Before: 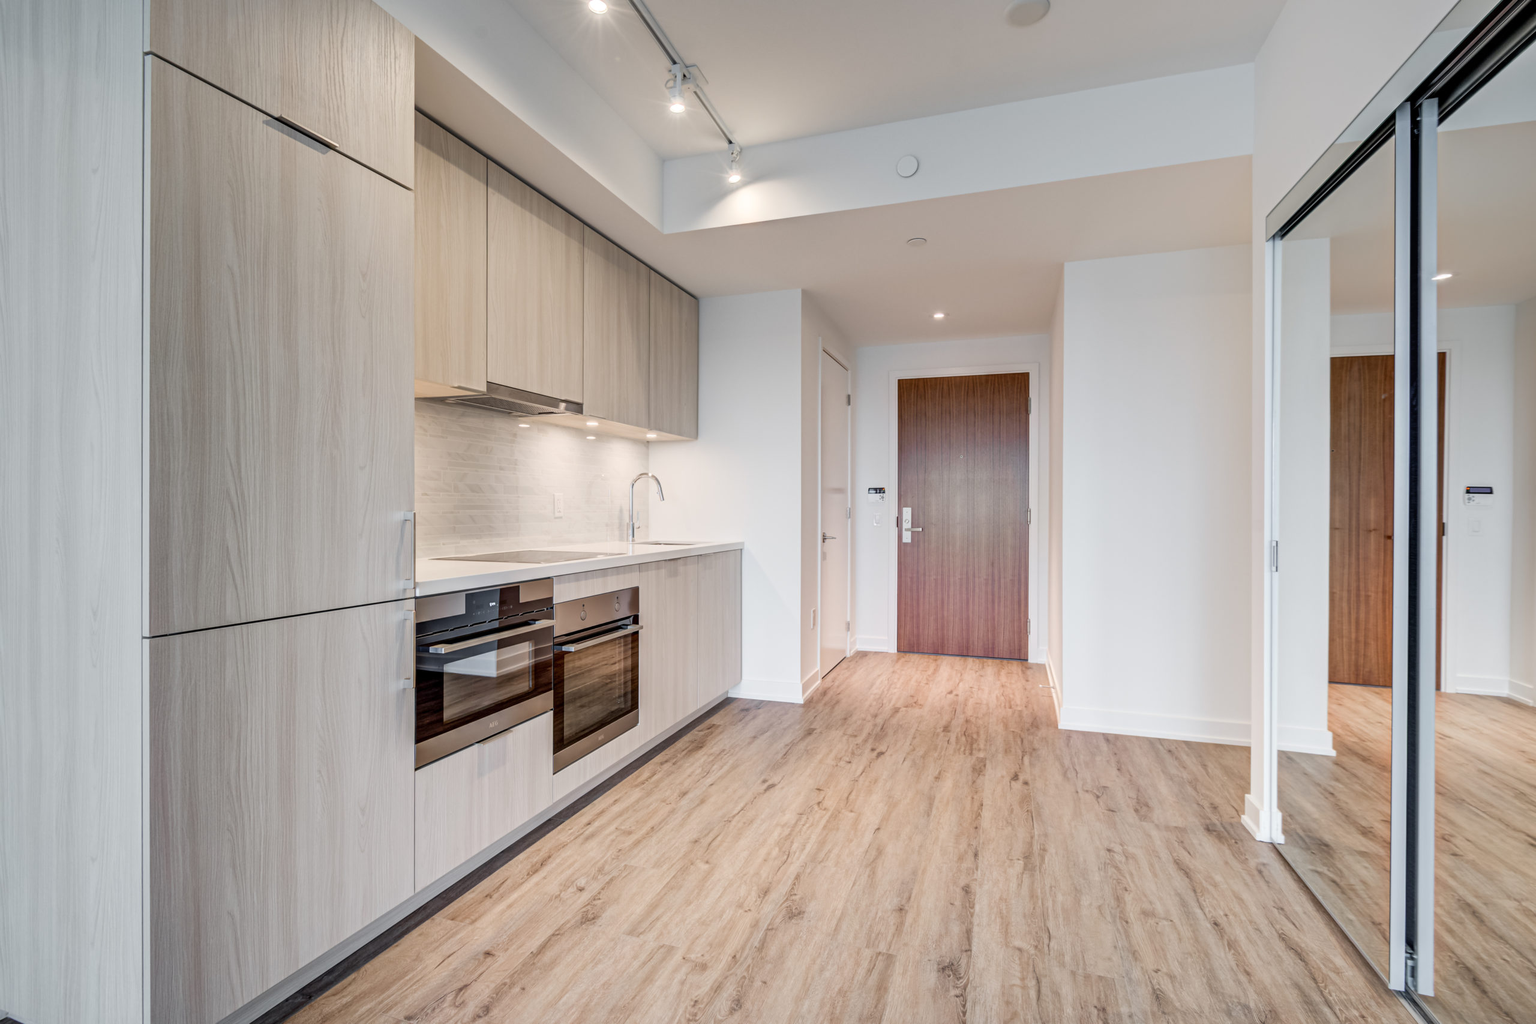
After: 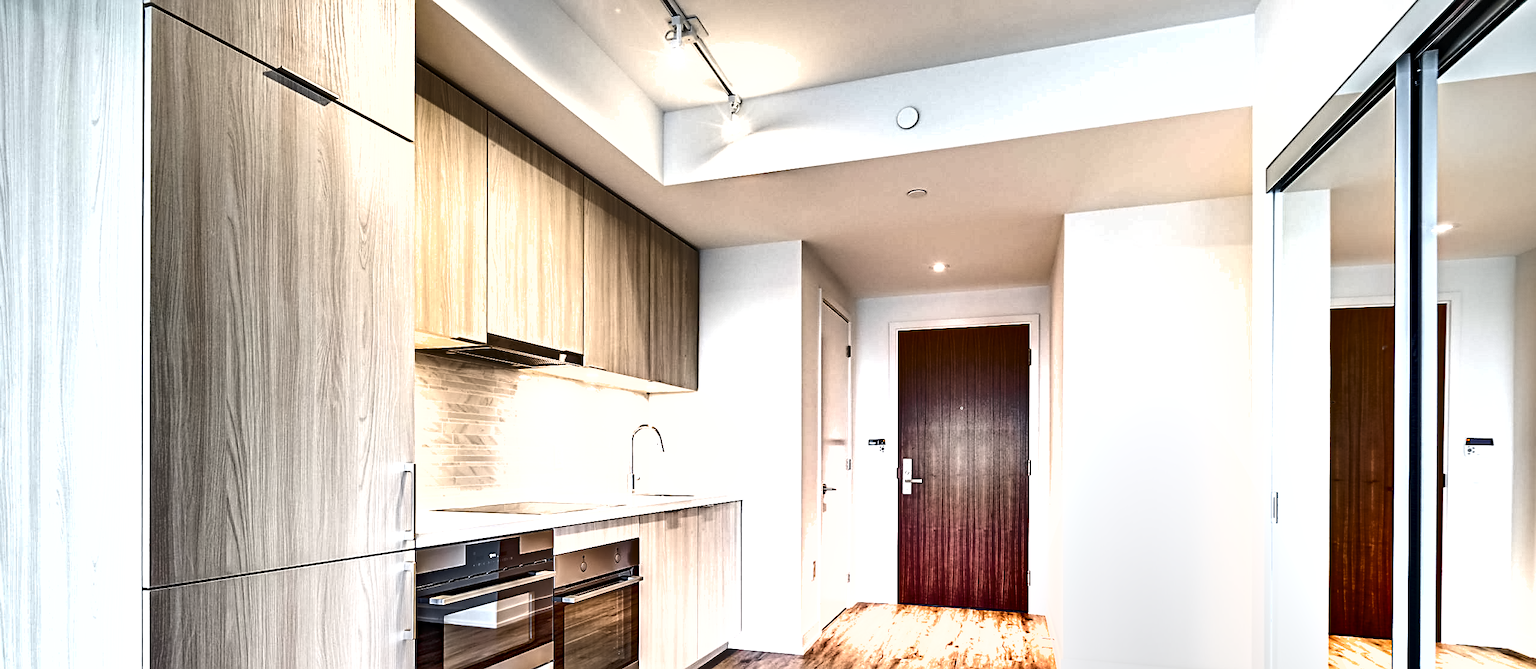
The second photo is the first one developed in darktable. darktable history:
exposure: black level correction -0.002, exposure 1.11 EV, compensate highlight preservation false
shadows and highlights: radius 170.49, shadows 26.98, white point adjustment 3.02, highlights -67.9, soften with gaussian
crop and rotate: top 4.772%, bottom 29.808%
haze removal: compatibility mode true, adaptive false
sharpen: on, module defaults
contrast equalizer: y [[0.5 ×6], [0.5 ×6], [0.5 ×6], [0 ×6], [0, 0.039, 0.251, 0.29, 0.293, 0.292]], mix 0.319
